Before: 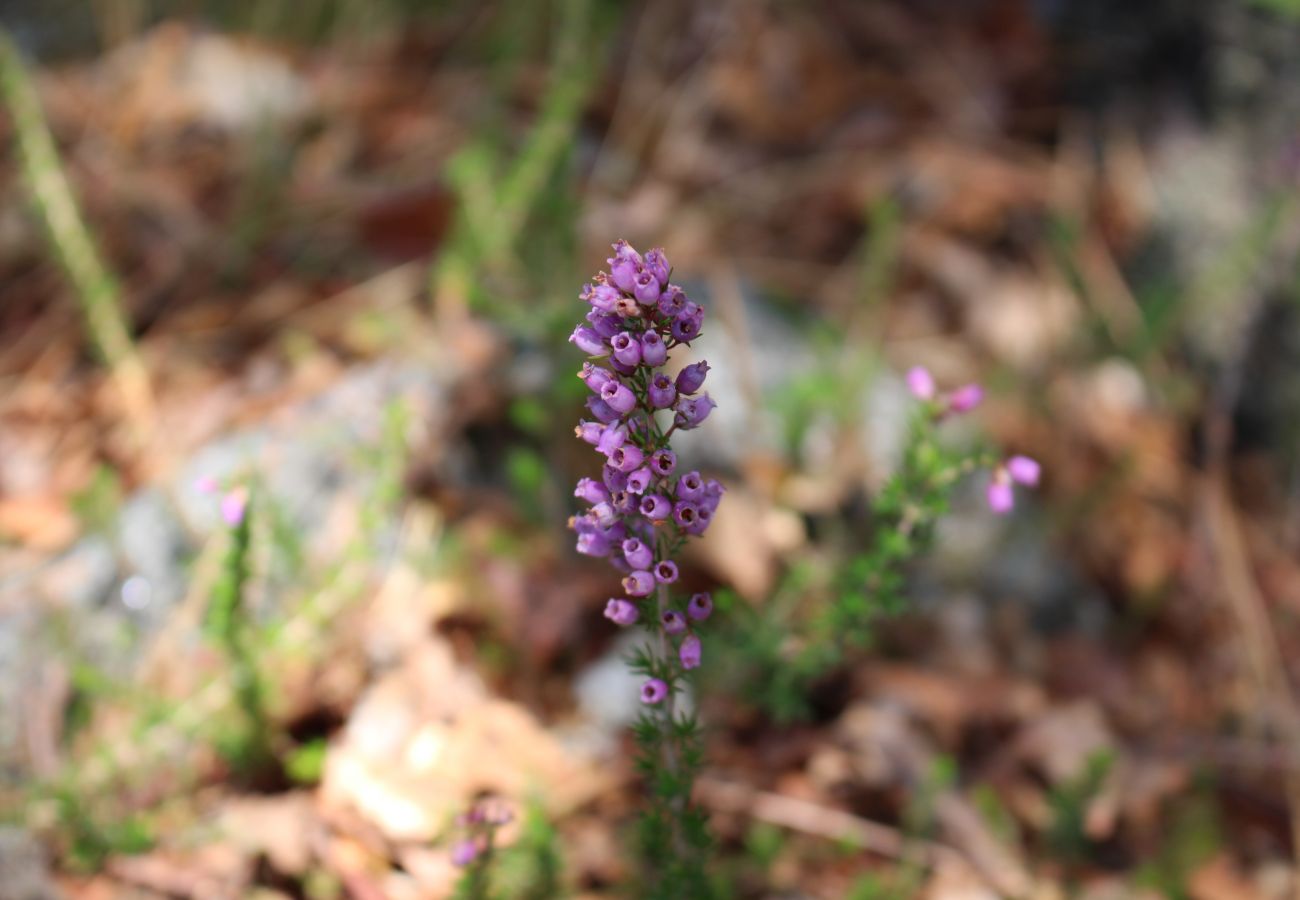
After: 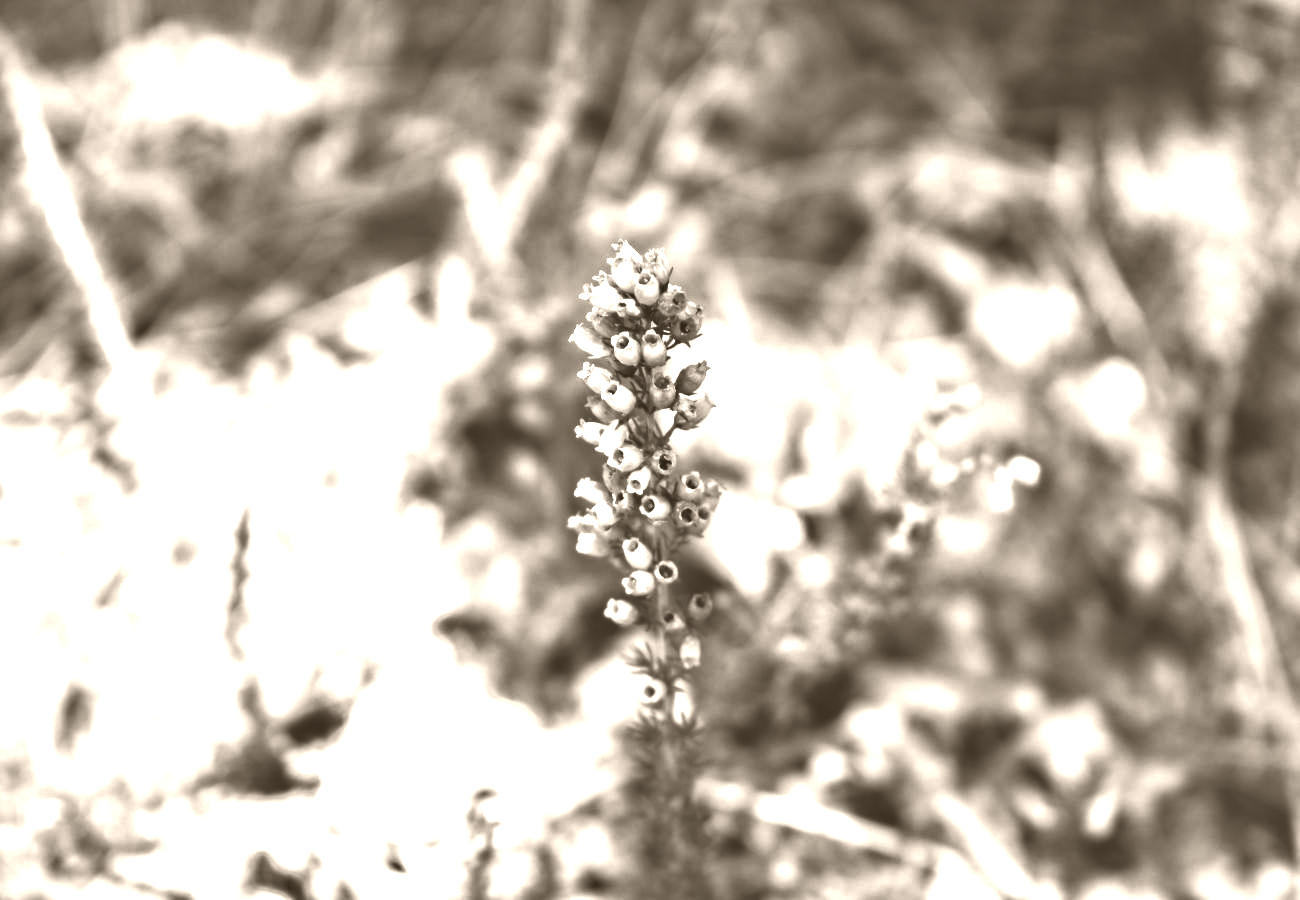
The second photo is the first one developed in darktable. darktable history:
colorize: hue 34.49°, saturation 35.33%, source mix 100%, version 1
color calibration: x 0.37, y 0.377, temperature 4289.93 K
tone equalizer: -8 EV -1.08 EV, -7 EV -1.01 EV, -6 EV -0.867 EV, -5 EV -0.578 EV, -3 EV 0.578 EV, -2 EV 0.867 EV, -1 EV 1.01 EV, +0 EV 1.08 EV, edges refinement/feathering 500, mask exposure compensation -1.57 EV, preserve details no
contrast equalizer: y [[0.511, 0.558, 0.631, 0.632, 0.559, 0.512], [0.5 ×6], [0.507, 0.559, 0.627, 0.644, 0.647, 0.647], [0 ×6], [0 ×6]]
